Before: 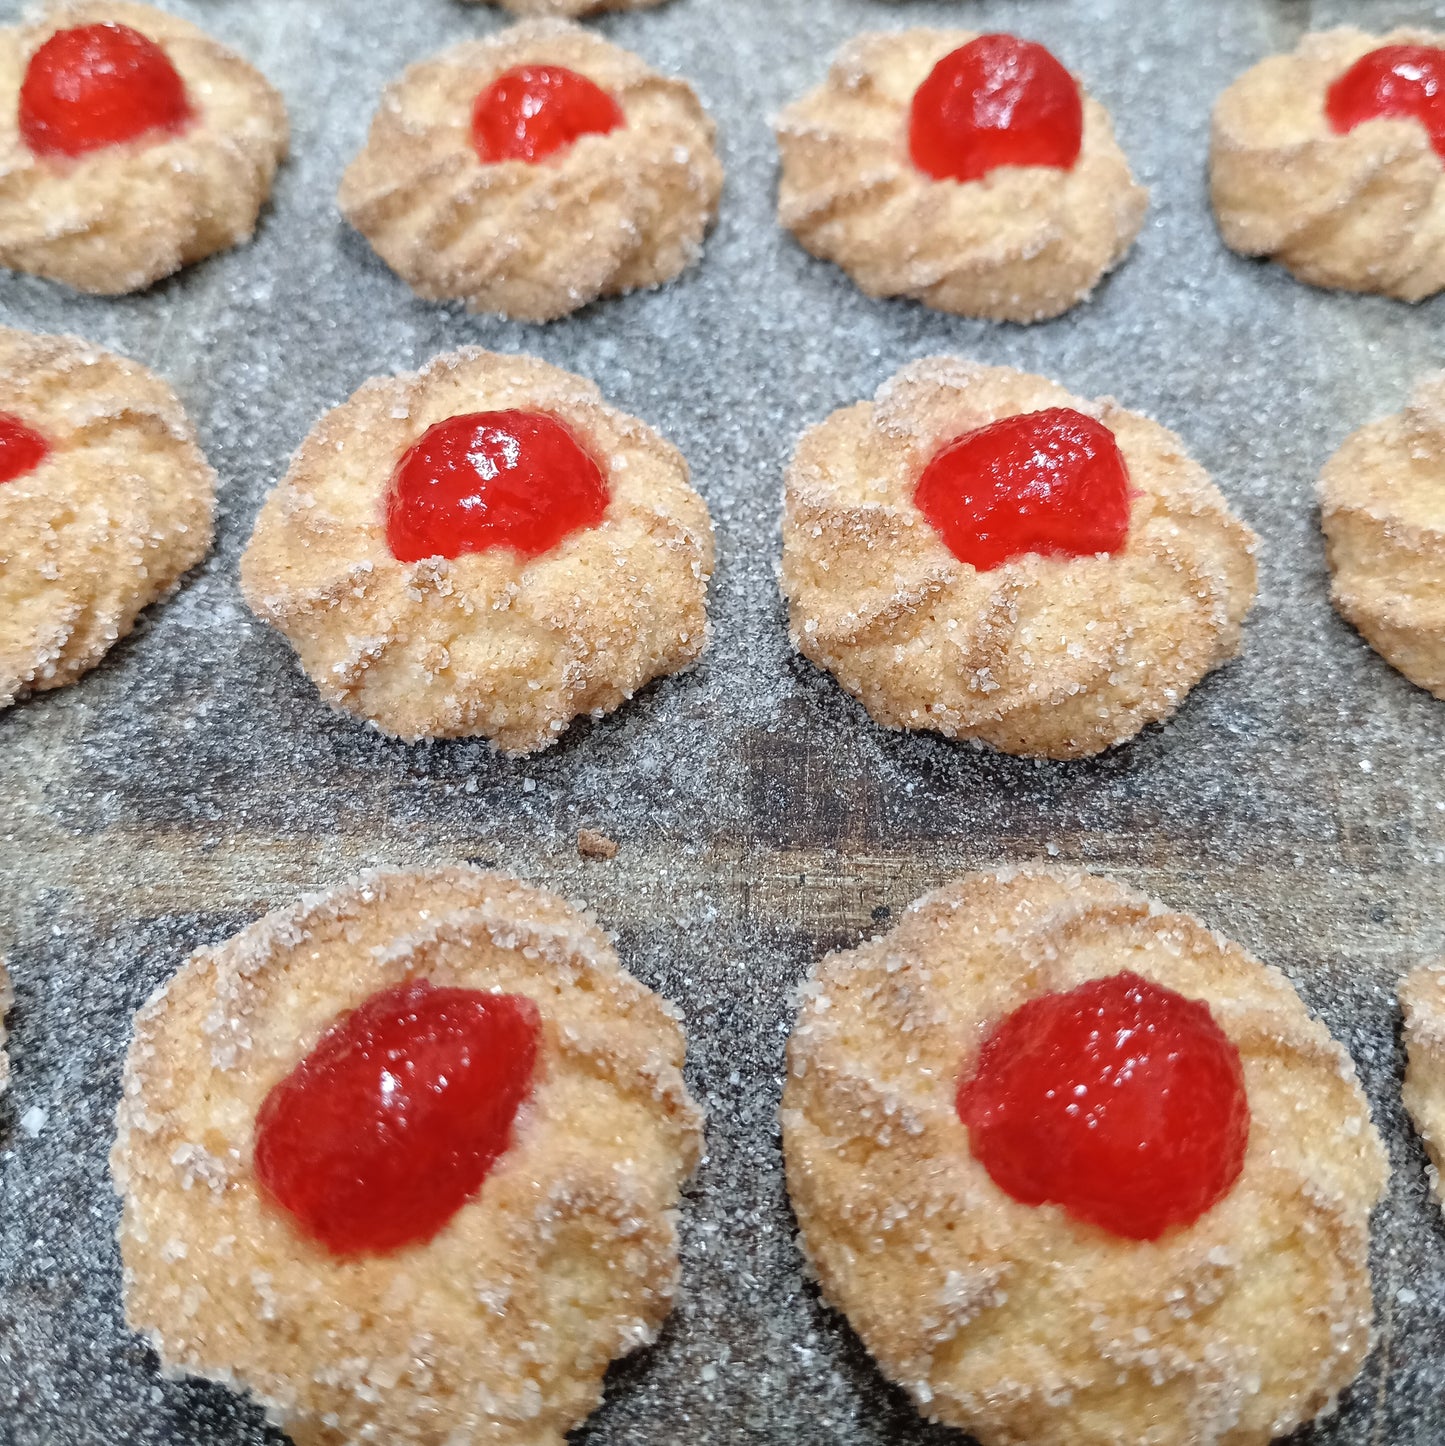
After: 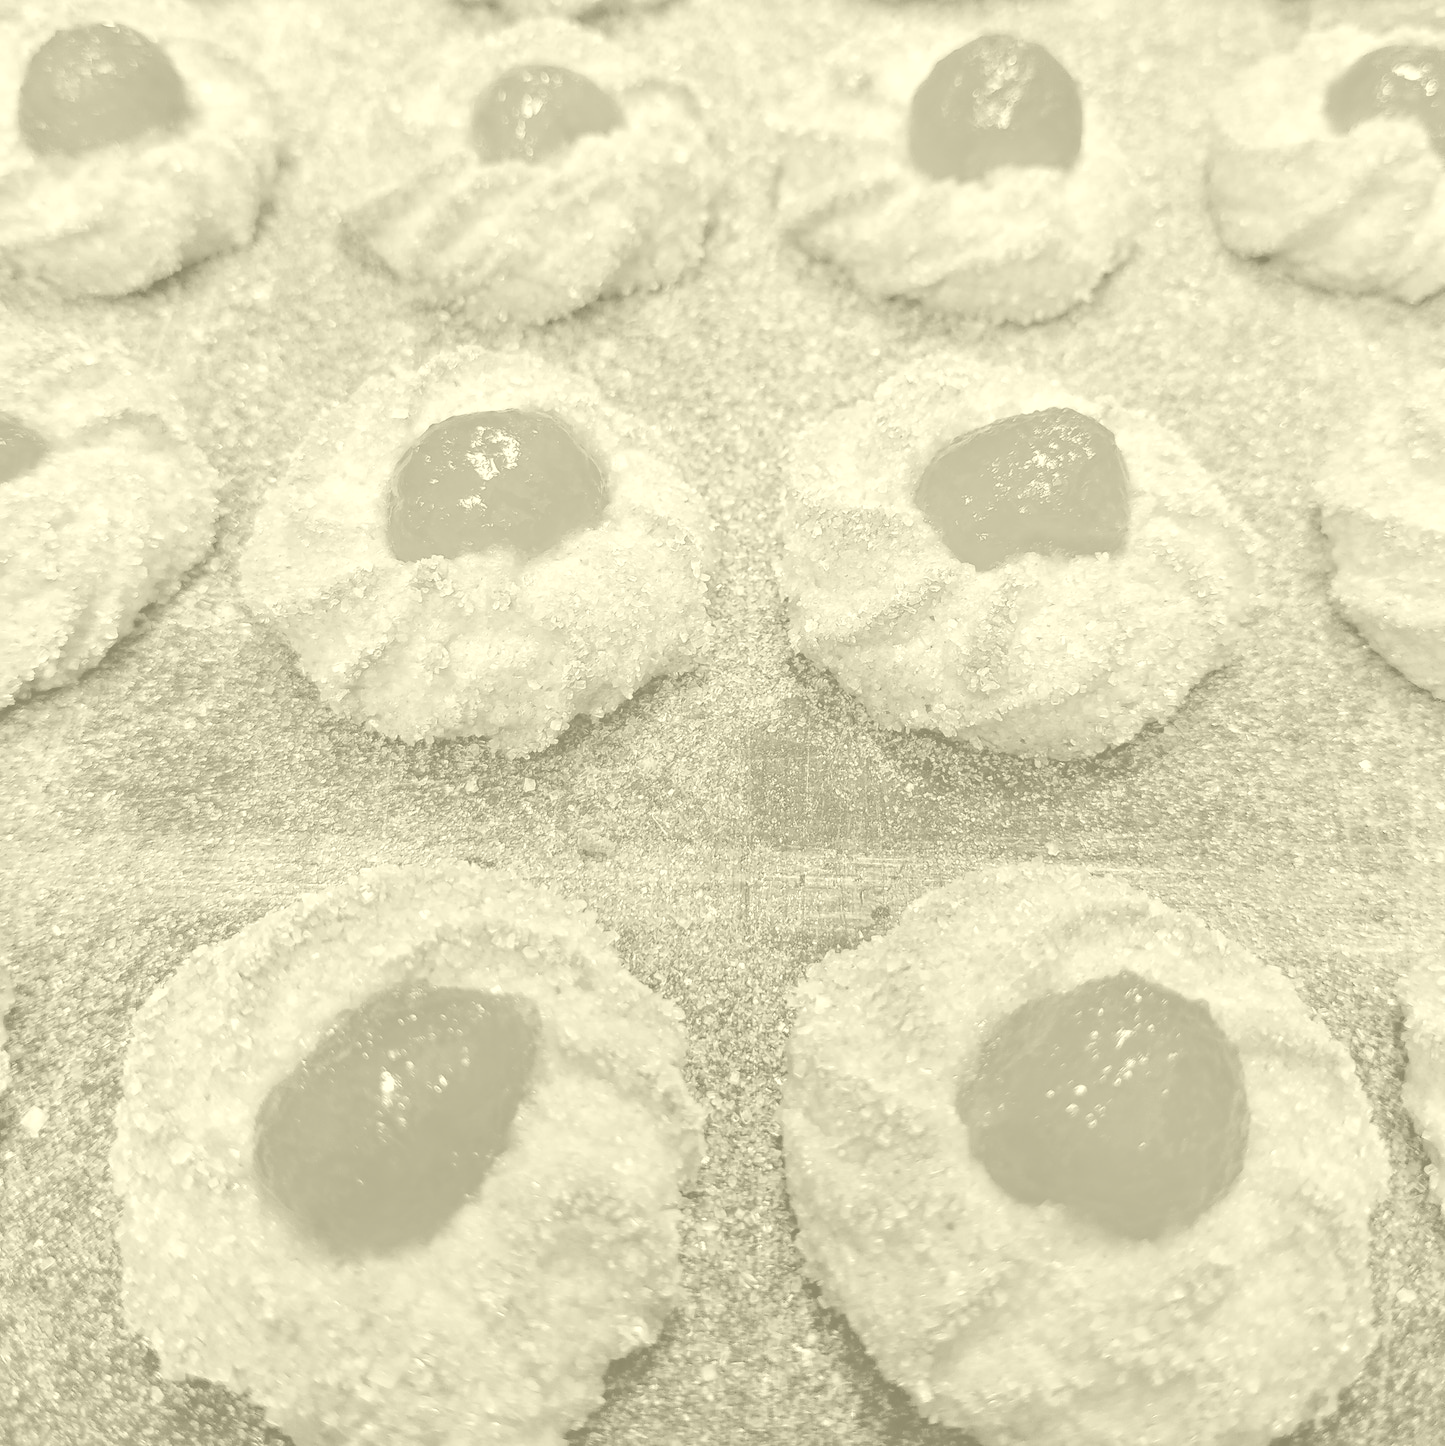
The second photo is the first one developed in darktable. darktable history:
colorize: hue 43.2°, saturation 40%, version 1
color balance: input saturation 134.34%, contrast -10.04%, contrast fulcrum 19.67%, output saturation 133.51%
haze removal: compatibility mode true, adaptive false
